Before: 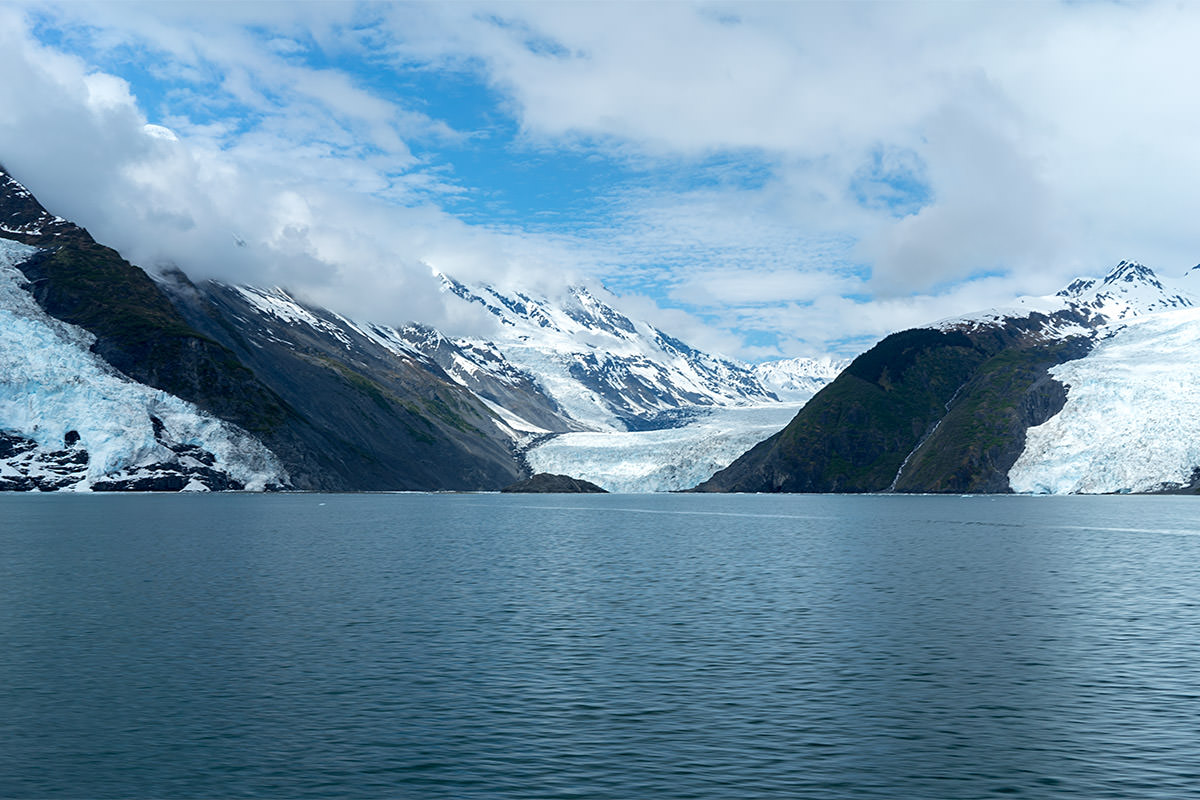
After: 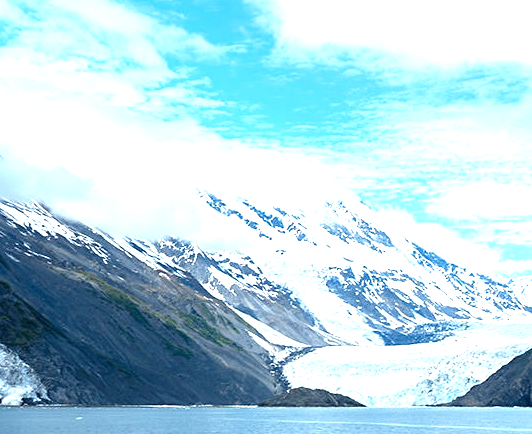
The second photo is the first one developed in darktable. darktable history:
crop: left 20.292%, top 10.793%, right 35.324%, bottom 34.861%
exposure: exposure 1.249 EV, compensate highlight preservation false
